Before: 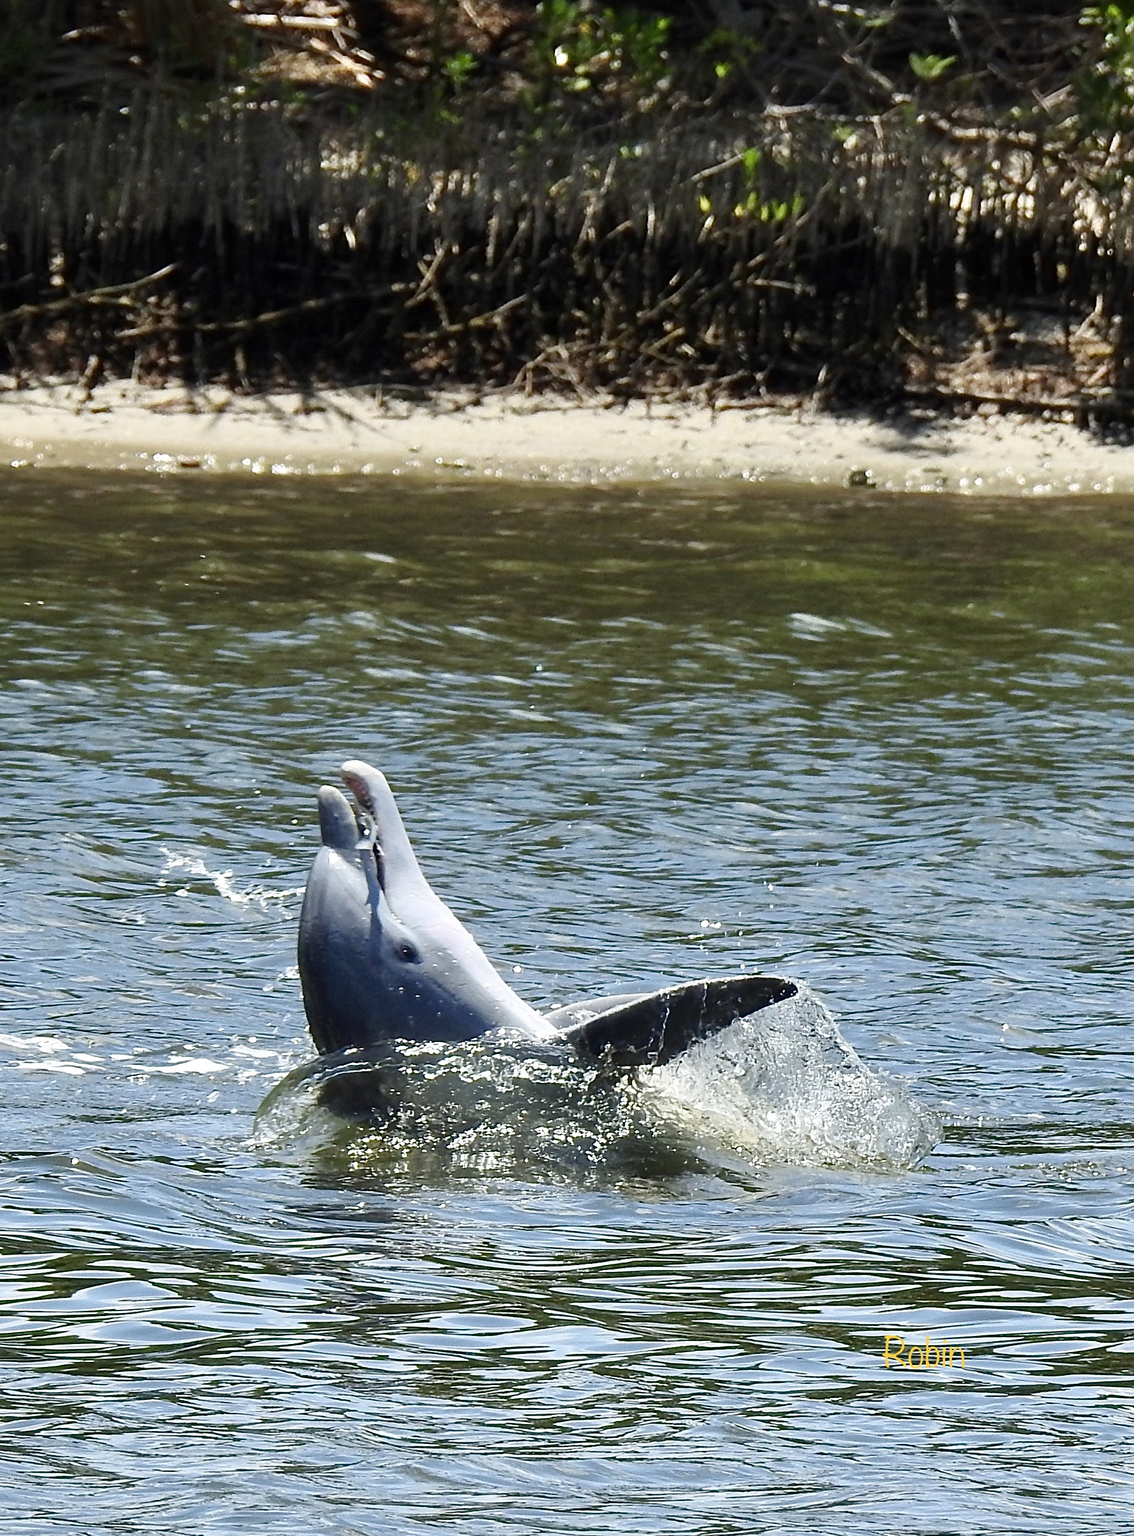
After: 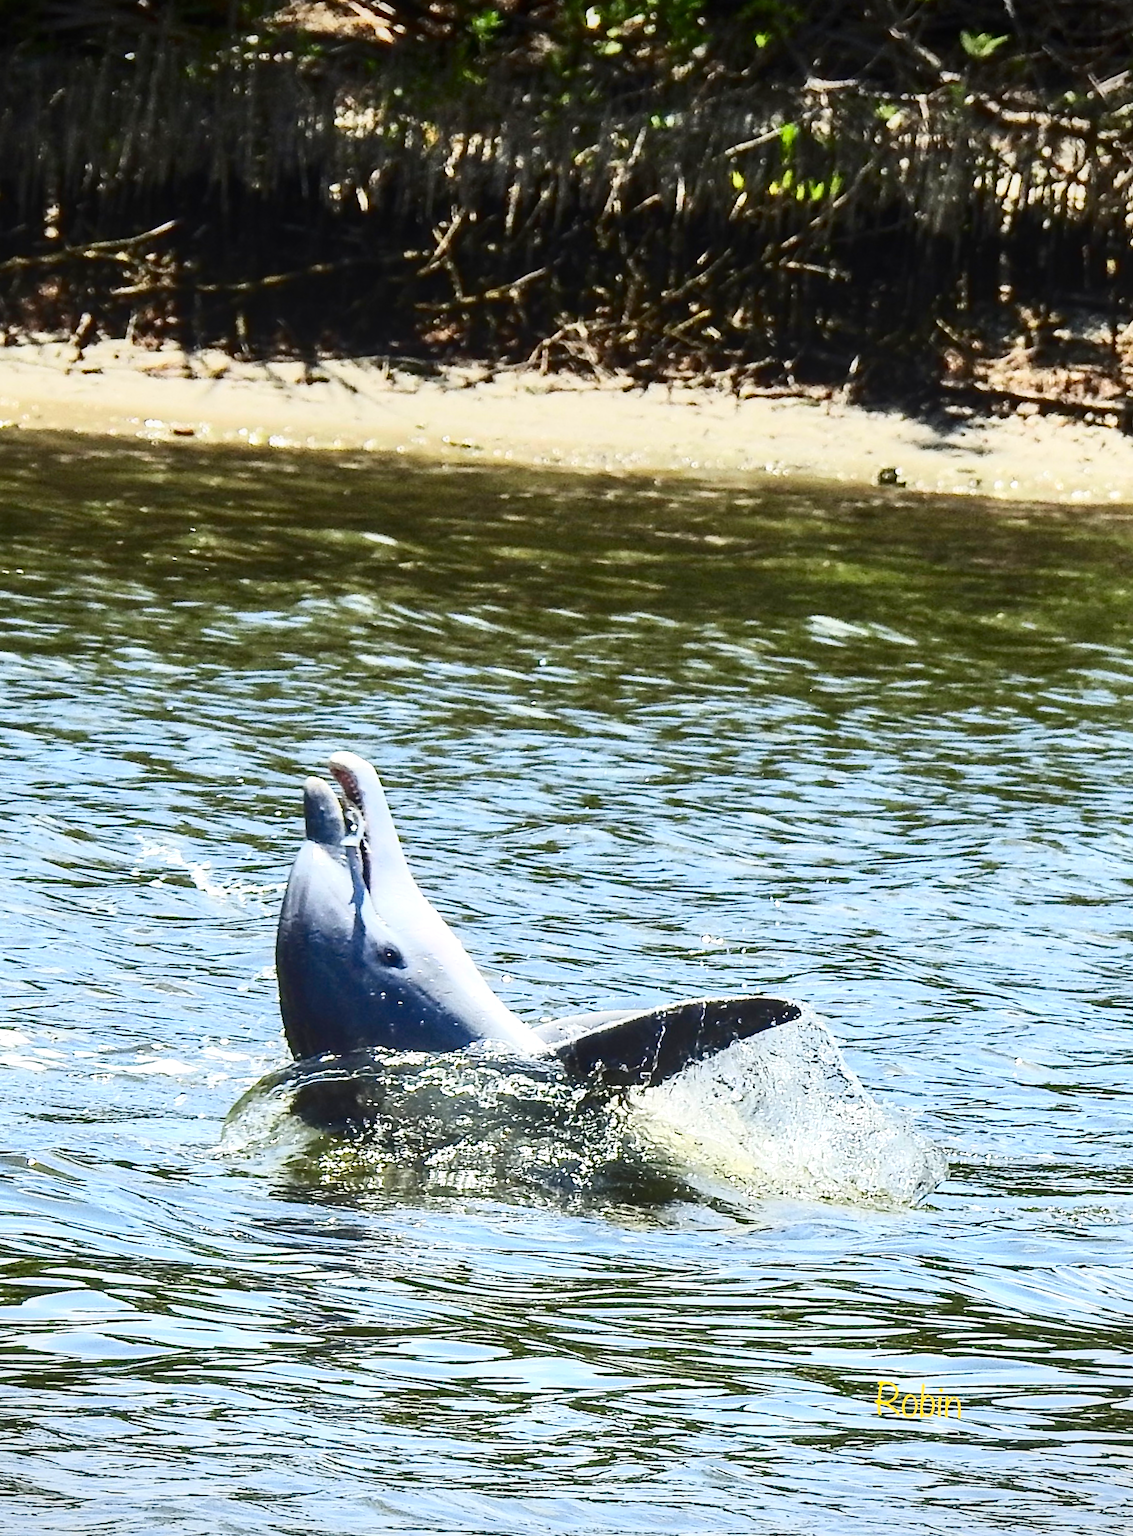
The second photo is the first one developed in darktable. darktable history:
vignetting: fall-off start 97.27%, fall-off radius 77.76%, width/height ratio 1.118, unbound false
contrast brightness saturation: contrast 0.398, brightness 0.054, saturation 0.259
crop and rotate: angle -2.38°
local contrast: detail 109%
exposure: black level correction 0.001, exposure 0.498 EV, compensate highlight preservation false
